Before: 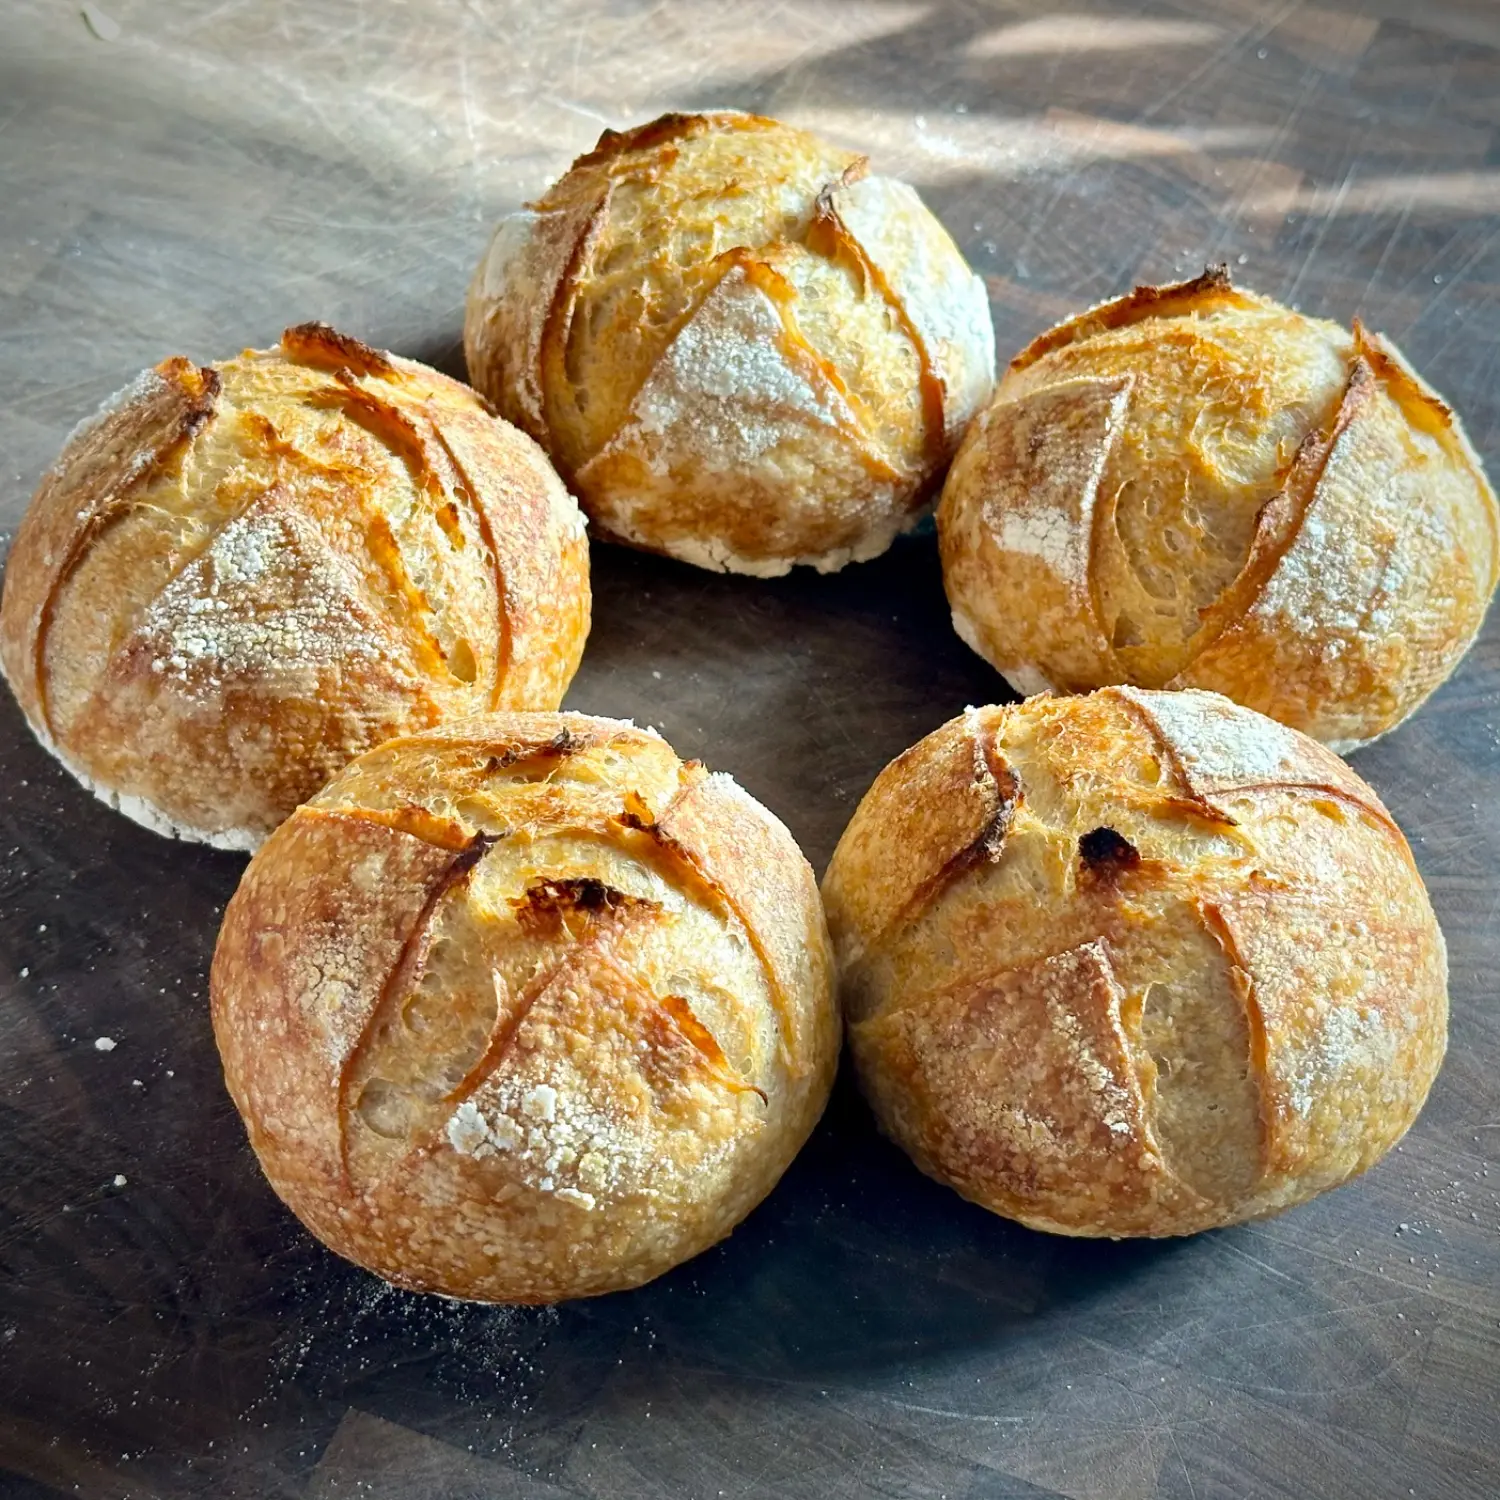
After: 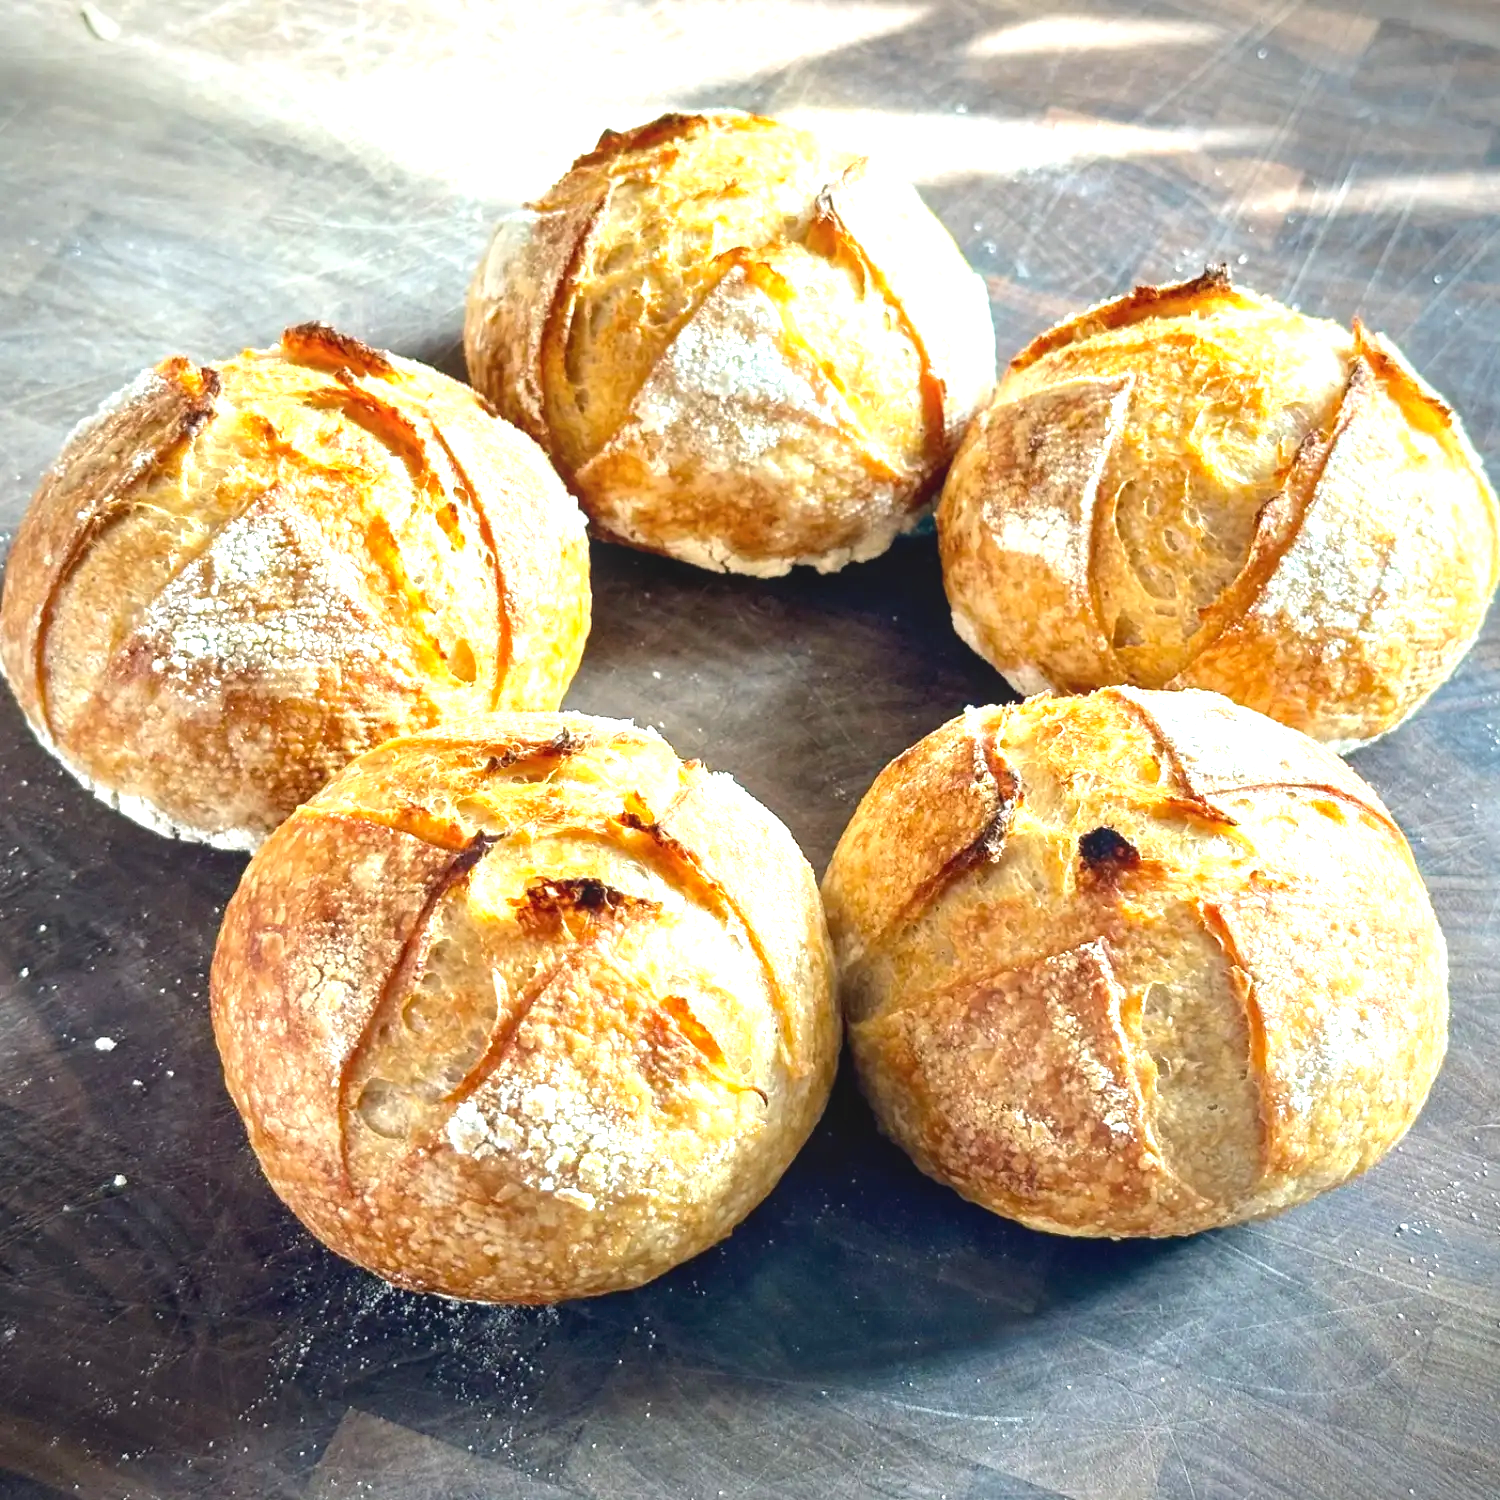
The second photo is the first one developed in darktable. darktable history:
tone equalizer: edges refinement/feathering 500, mask exposure compensation -1.57 EV, preserve details no
local contrast: detail 109%
exposure: black level correction 0, exposure 1.097 EV, compensate exposure bias true, compensate highlight preservation false
